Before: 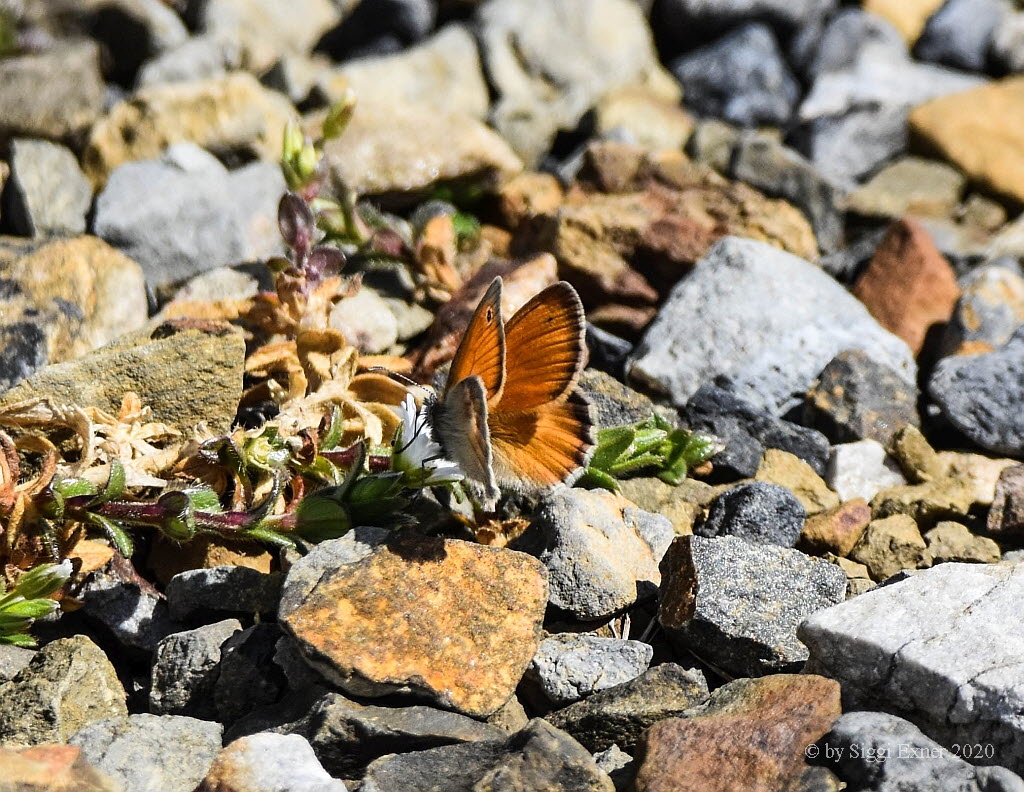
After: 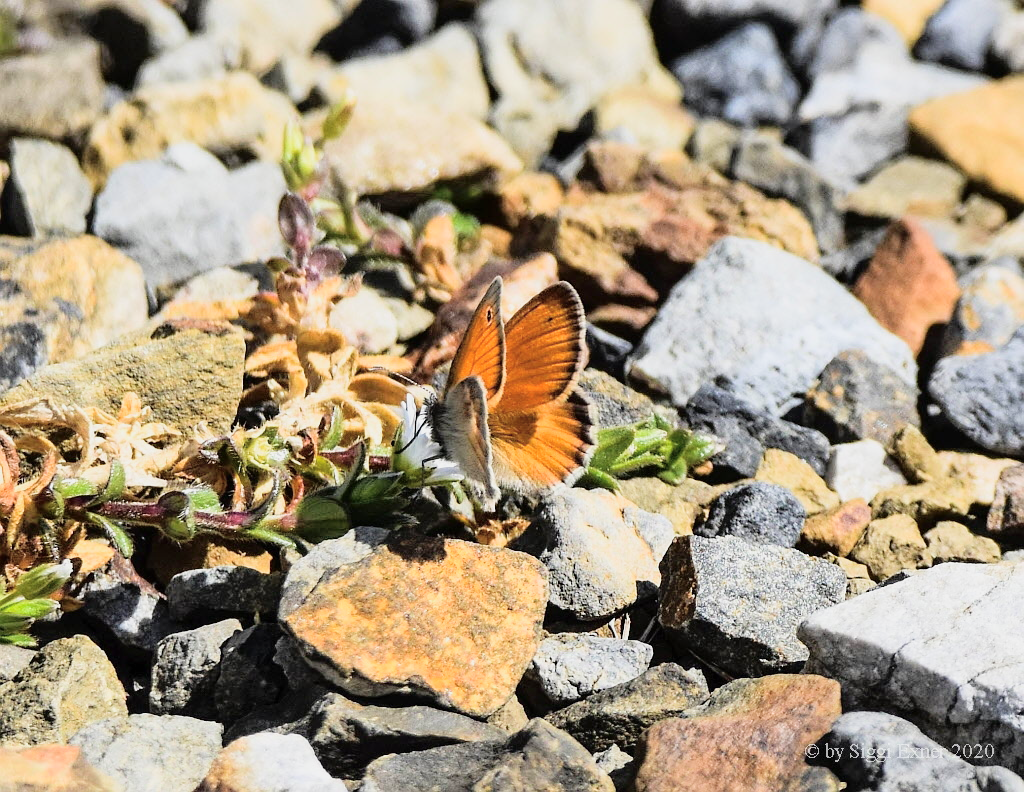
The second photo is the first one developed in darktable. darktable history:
sigmoid: contrast 1.22, skew 0.65
fill light: exposure -2 EV, width 8.6
contrast brightness saturation: contrast 0.1, brightness 0.3, saturation 0.14
